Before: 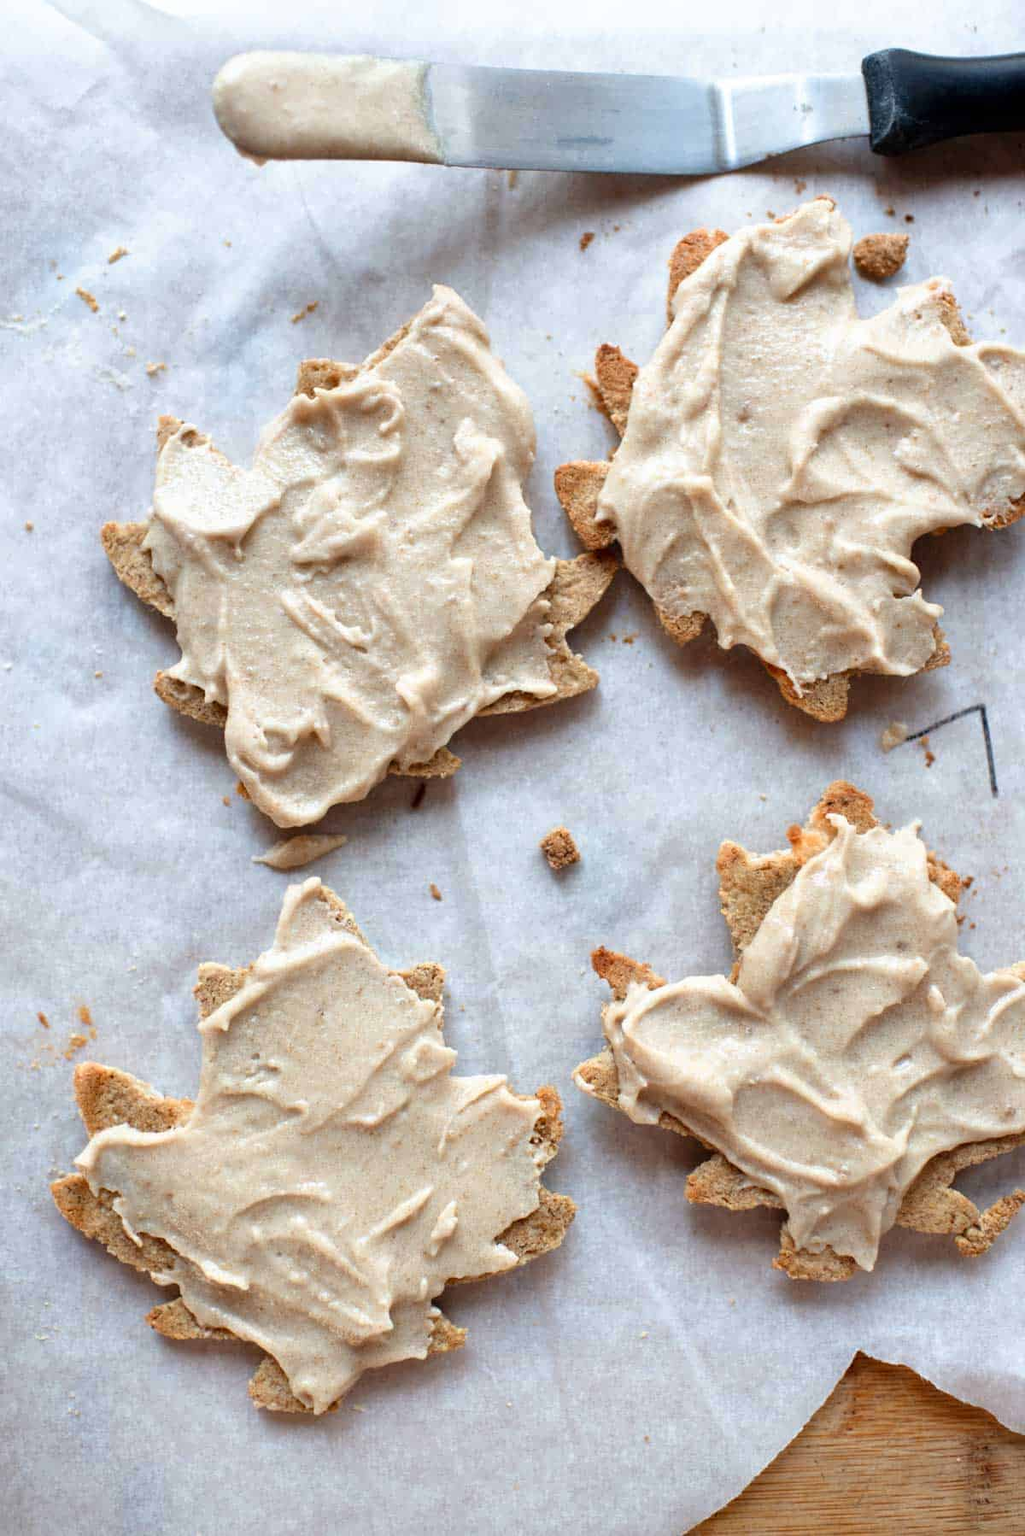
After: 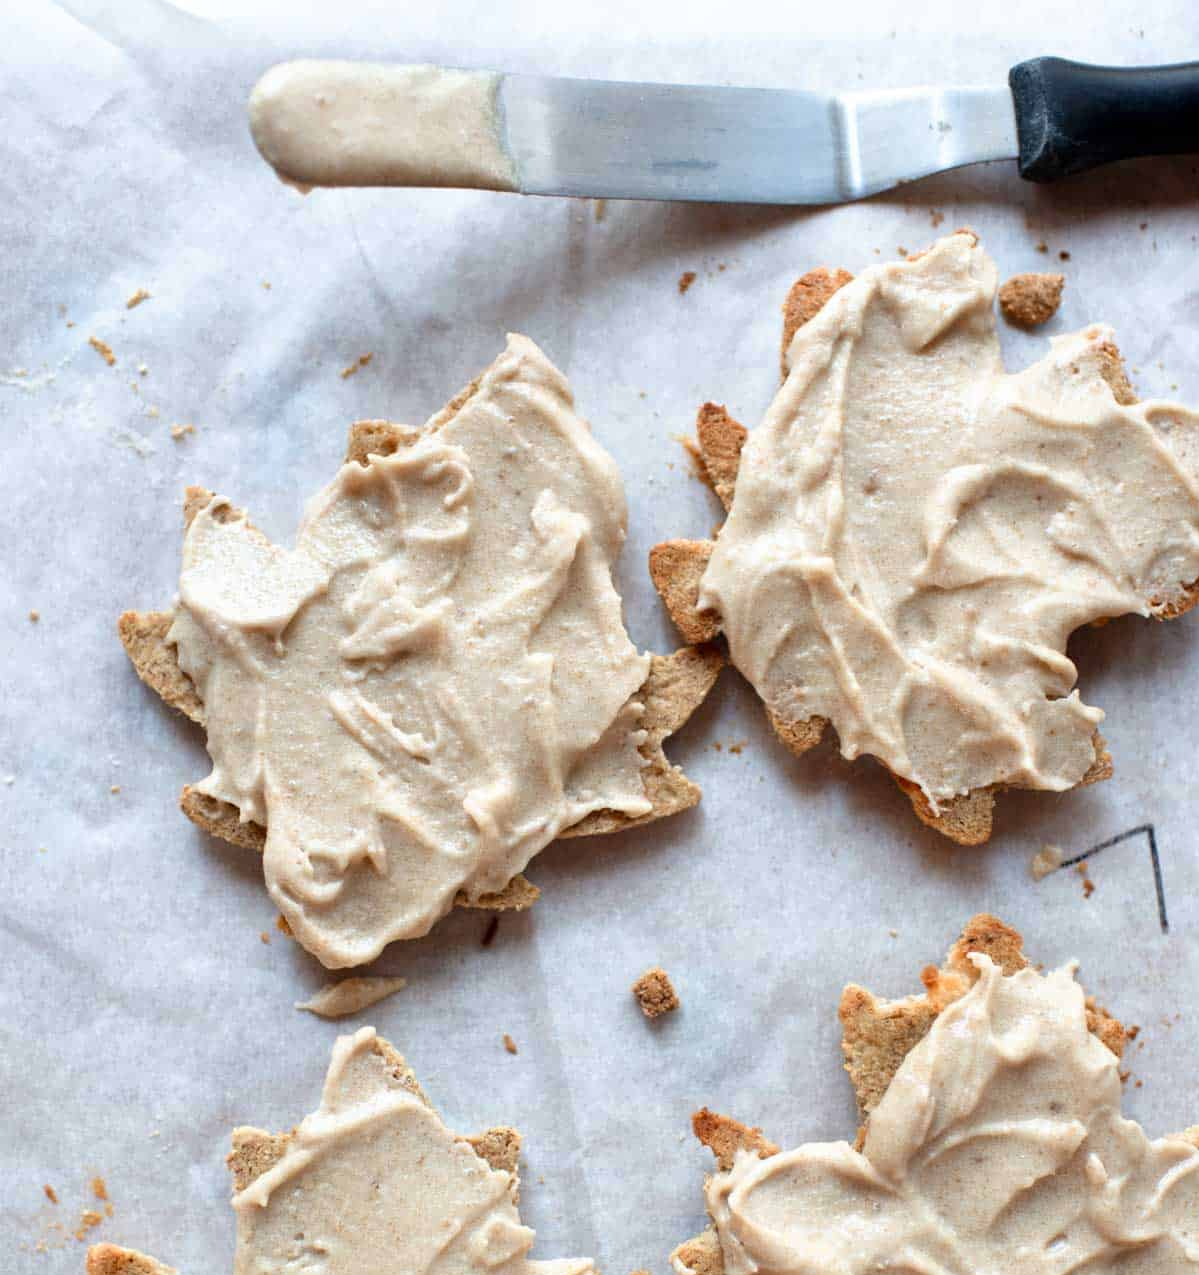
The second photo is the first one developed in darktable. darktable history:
crop: right 0%, bottom 29.053%
